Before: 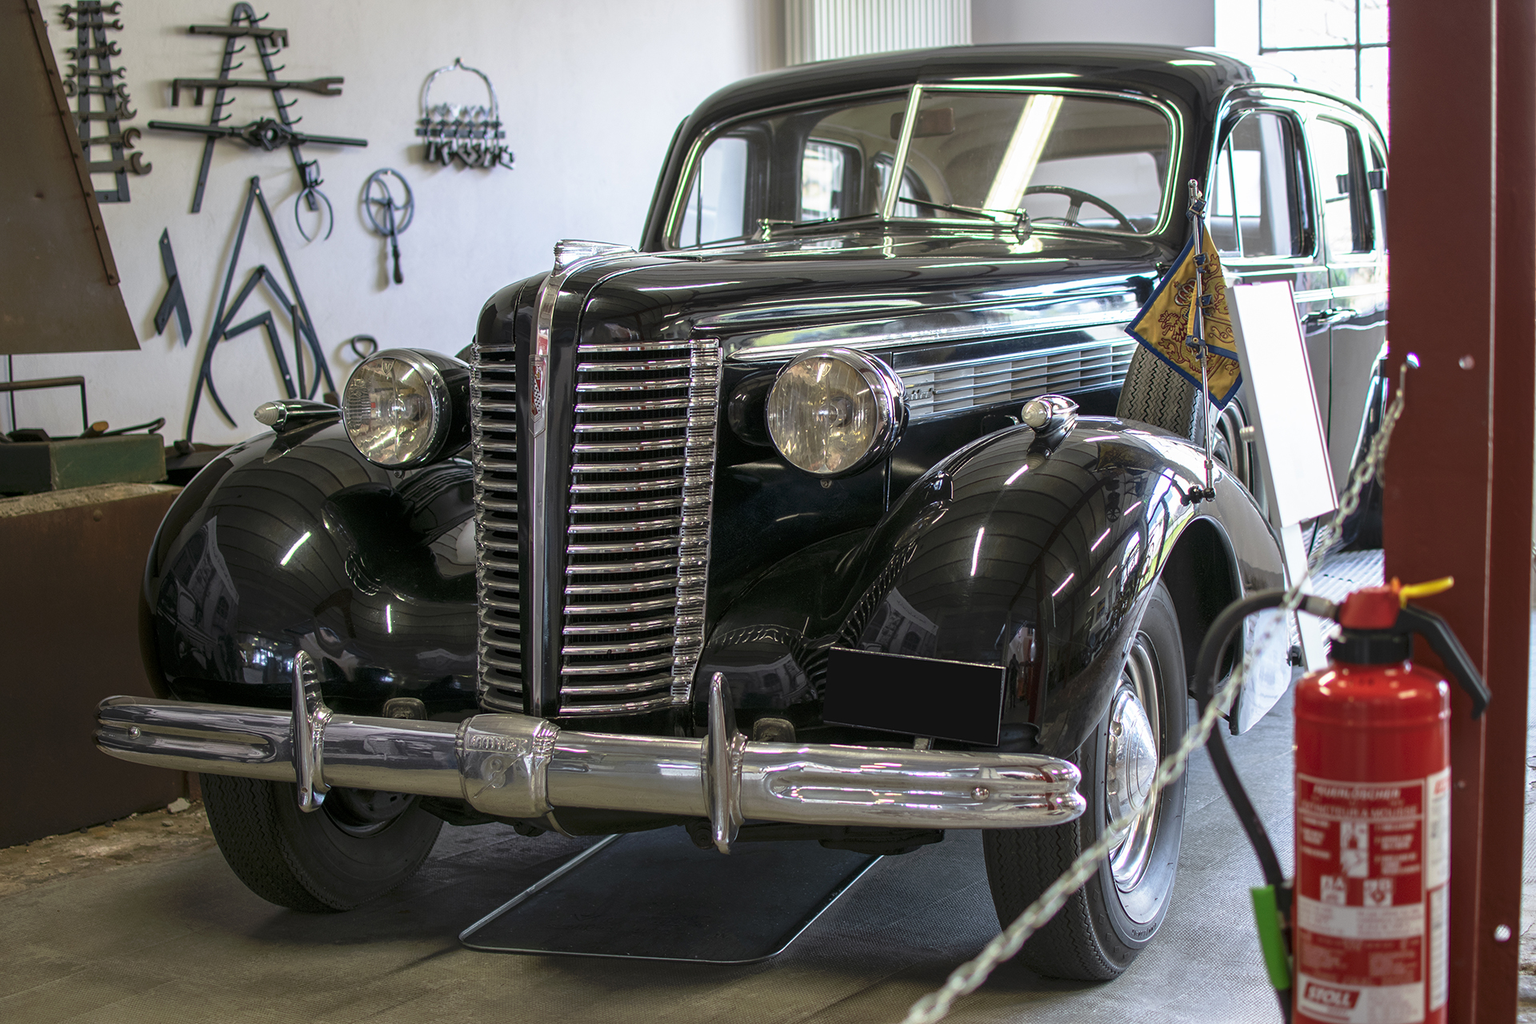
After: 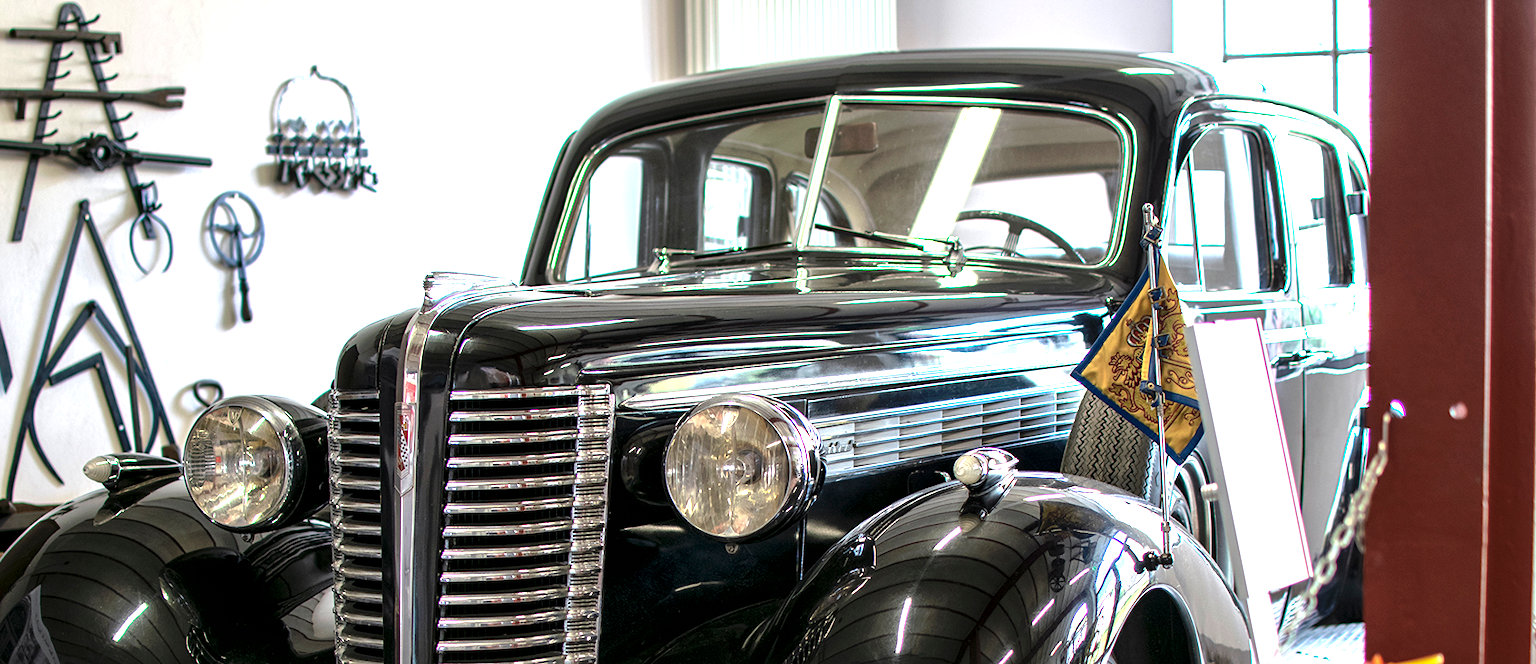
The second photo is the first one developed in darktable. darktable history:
crop and rotate: left 11.812%, bottom 42.776%
exposure: black level correction 0, exposure 0.5 EV, compensate highlight preservation false
tone equalizer: -8 EV -0.417 EV, -7 EV -0.389 EV, -6 EV -0.333 EV, -5 EV -0.222 EV, -3 EV 0.222 EV, -2 EV 0.333 EV, -1 EV 0.389 EV, +0 EV 0.417 EV, edges refinement/feathering 500, mask exposure compensation -1.57 EV, preserve details no
local contrast: mode bilateral grid, contrast 25, coarseness 60, detail 151%, midtone range 0.2
